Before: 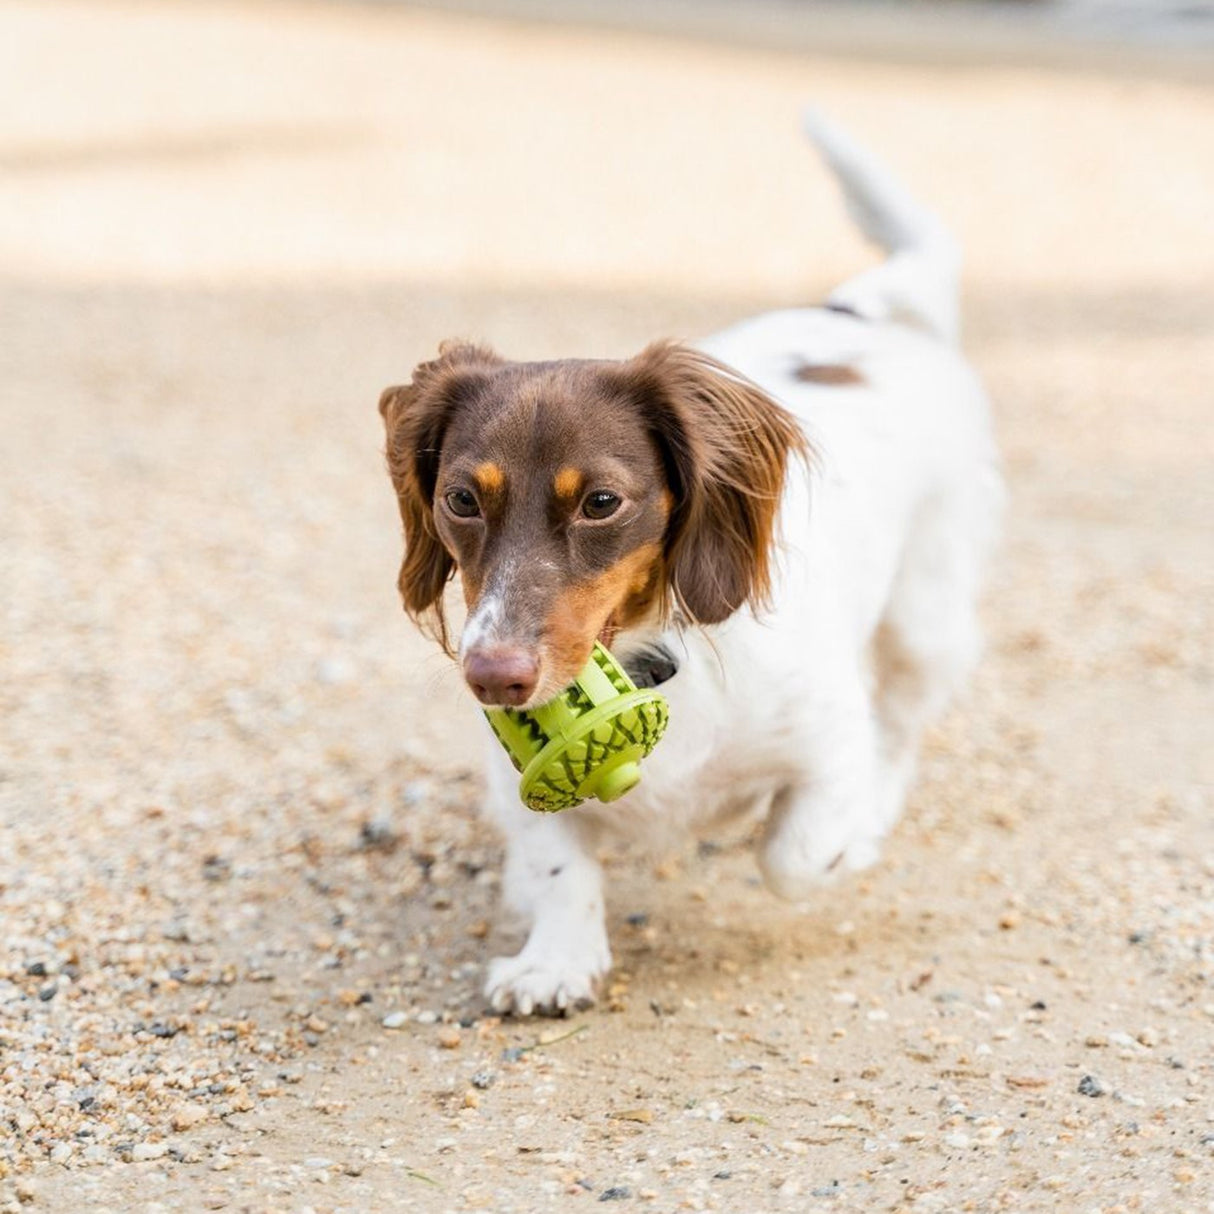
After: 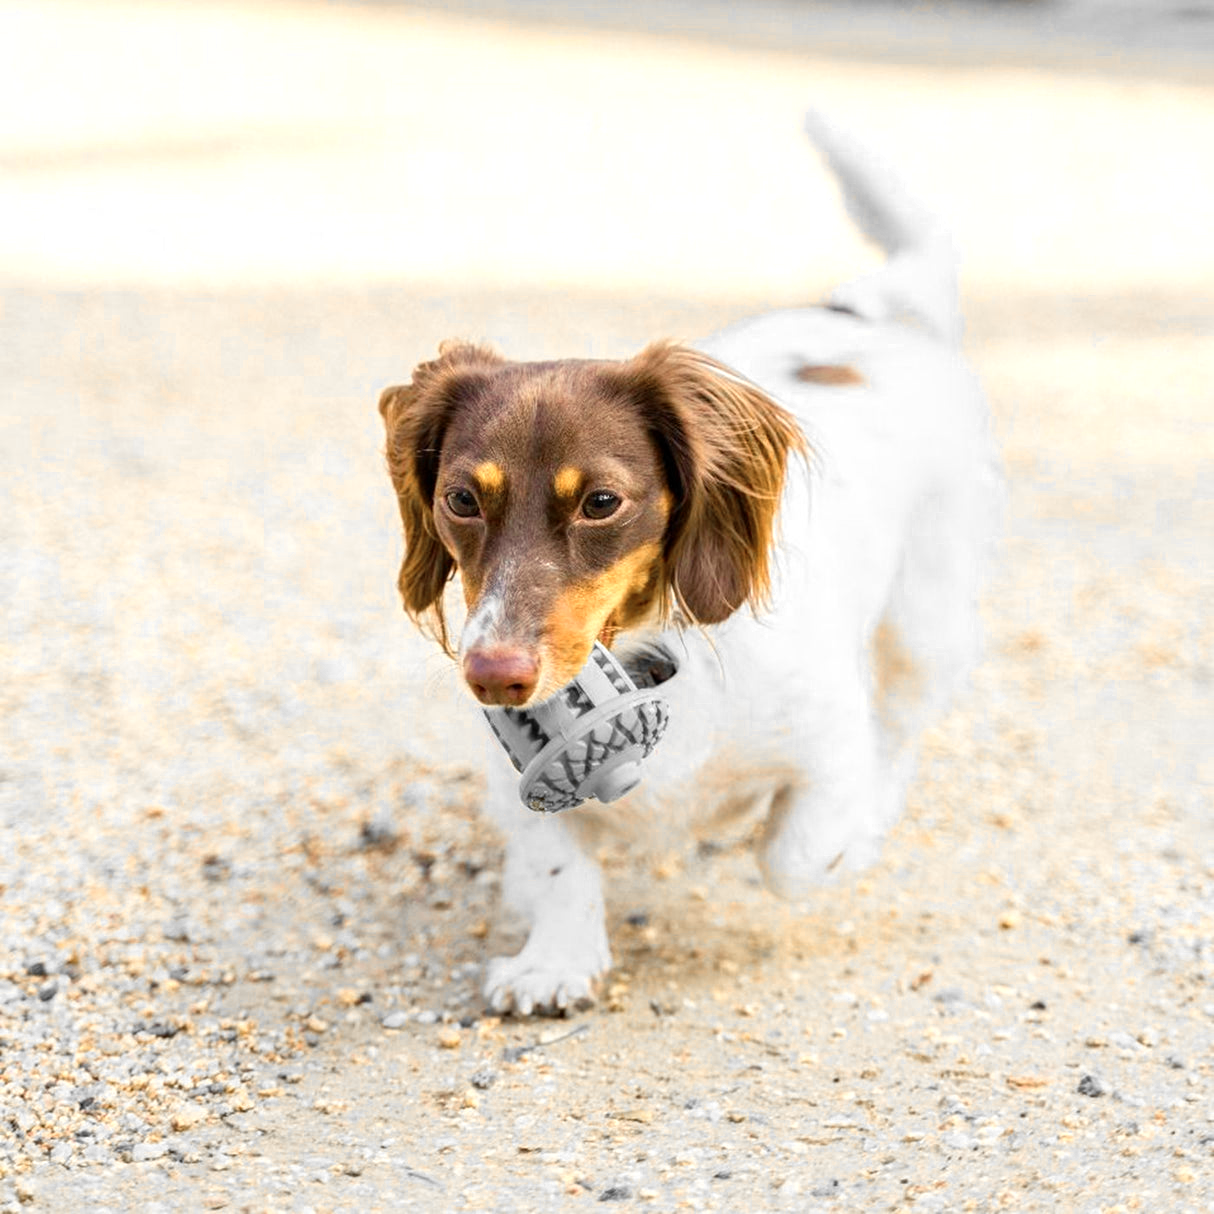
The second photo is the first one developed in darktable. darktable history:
color balance rgb: highlights gain › luminance 5.827%, highlights gain › chroma 2.623%, highlights gain › hue 93.23°, linear chroma grading › global chroma 23.087%, perceptual saturation grading › global saturation 19.667%
color zones: curves: ch0 [(0, 0.447) (0.184, 0.543) (0.323, 0.476) (0.429, 0.445) (0.571, 0.443) (0.714, 0.451) (0.857, 0.452) (1, 0.447)]; ch1 [(0, 0.464) (0.176, 0.46) (0.287, 0.177) (0.429, 0.002) (0.571, 0) (0.714, 0) (0.857, 0) (1, 0.464)], mix 100.61%
